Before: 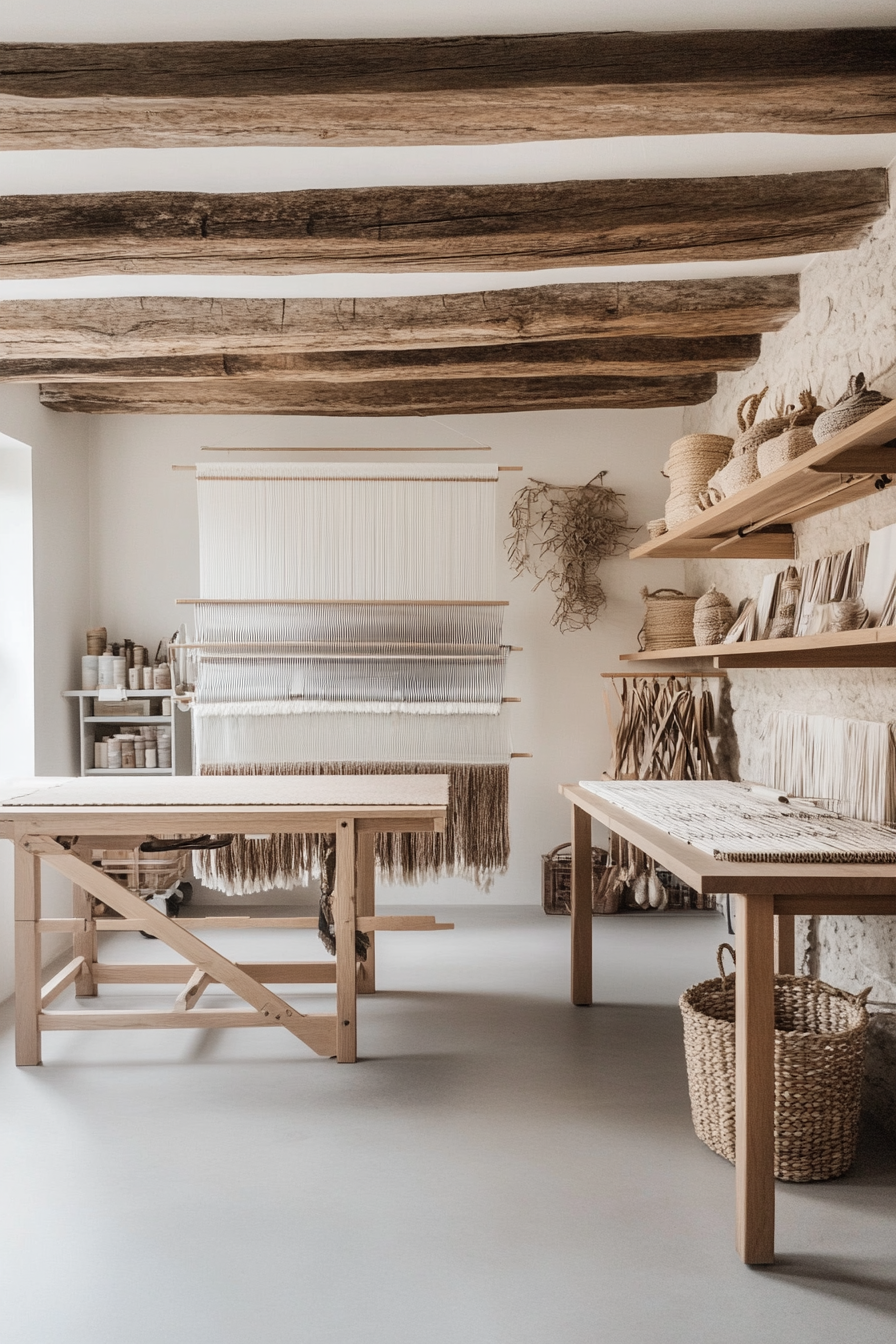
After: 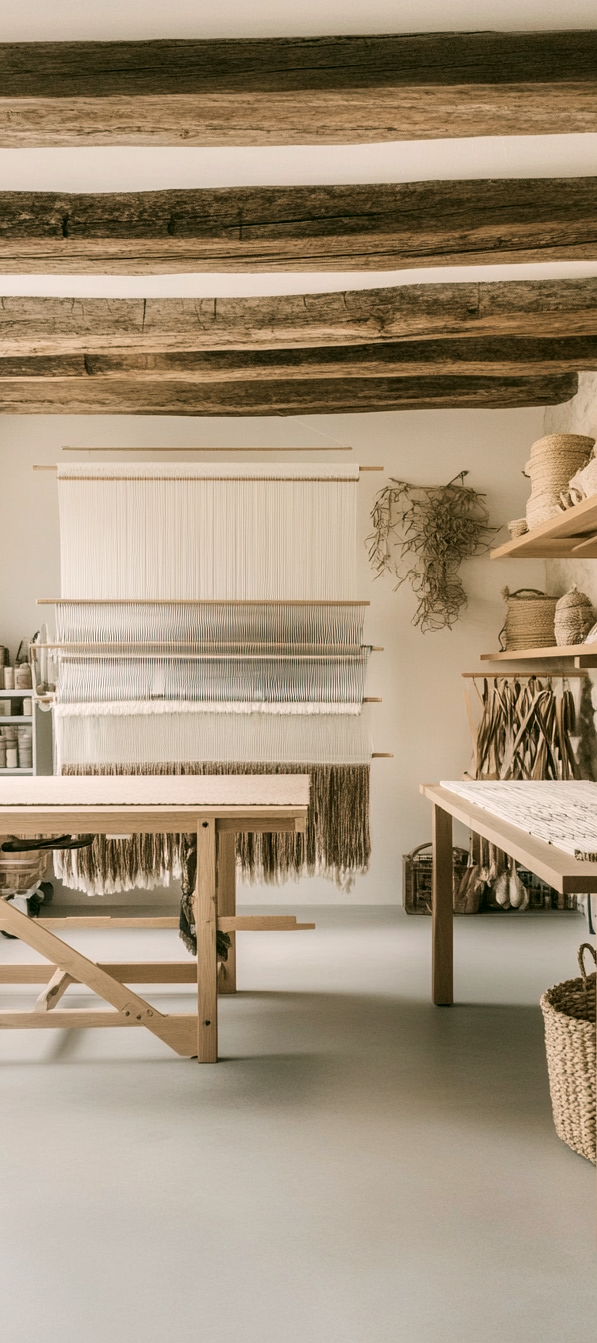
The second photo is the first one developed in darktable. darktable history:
contrast equalizer: octaves 7, y [[0.515 ×6], [0.507 ×6], [0.425 ×6], [0 ×6], [0 ×6]]
crop and rotate: left 15.546%, right 17.787%
contrast brightness saturation: saturation -0.05
color correction: highlights a* 4.02, highlights b* 4.98, shadows a* -7.55, shadows b* 4.98
velvia: on, module defaults
